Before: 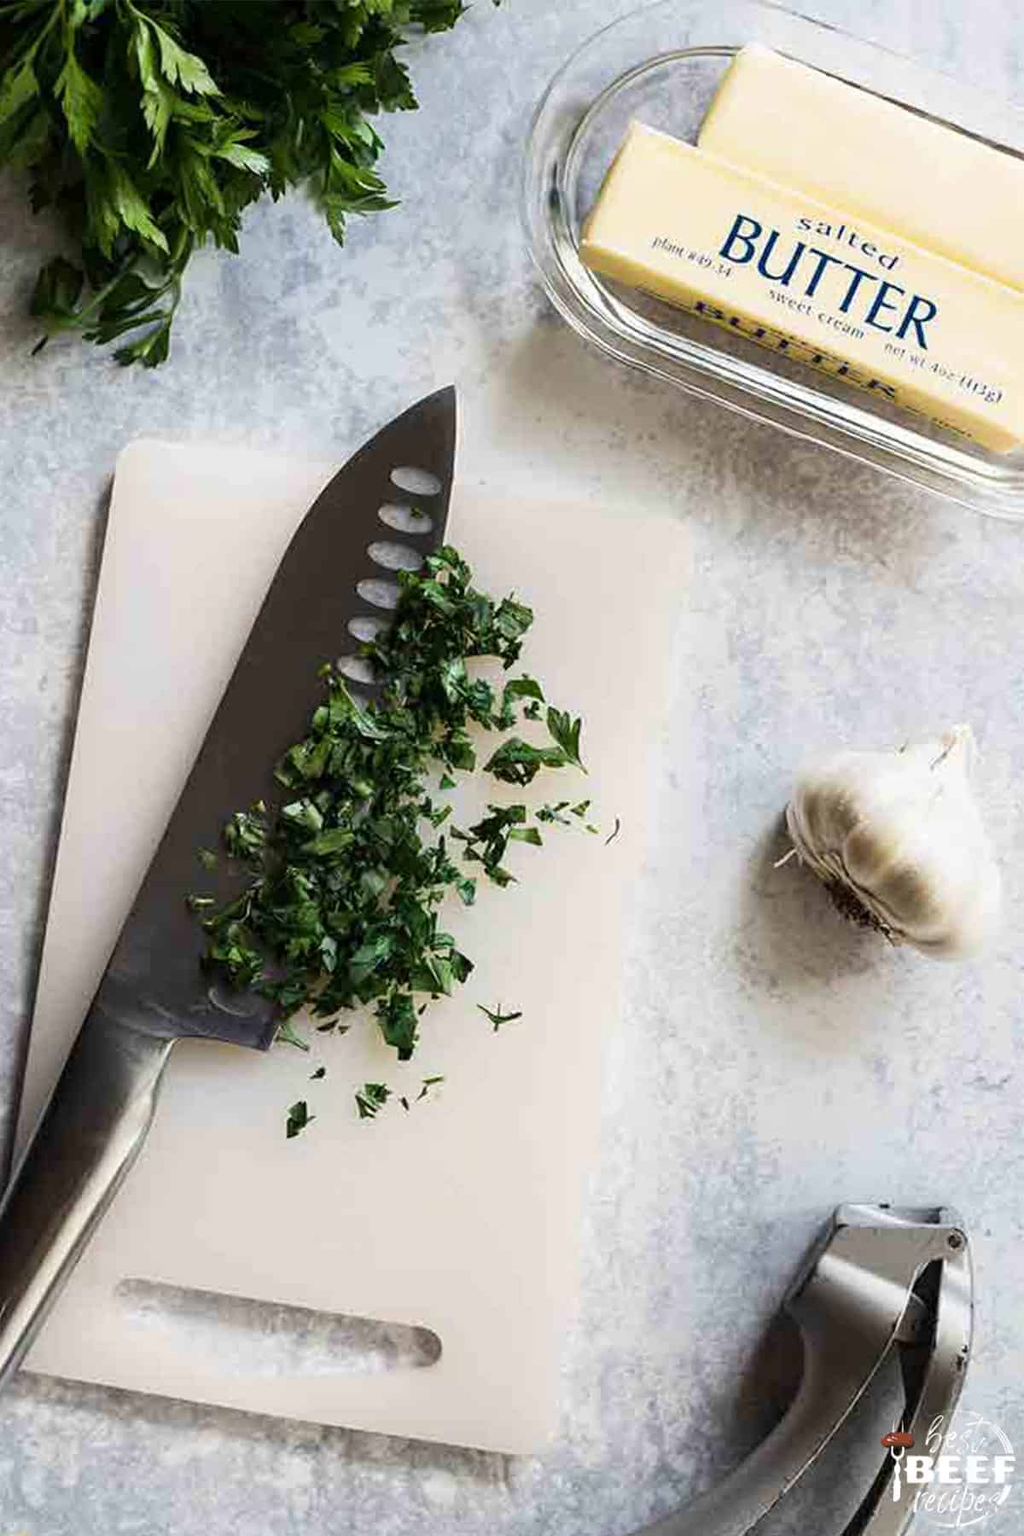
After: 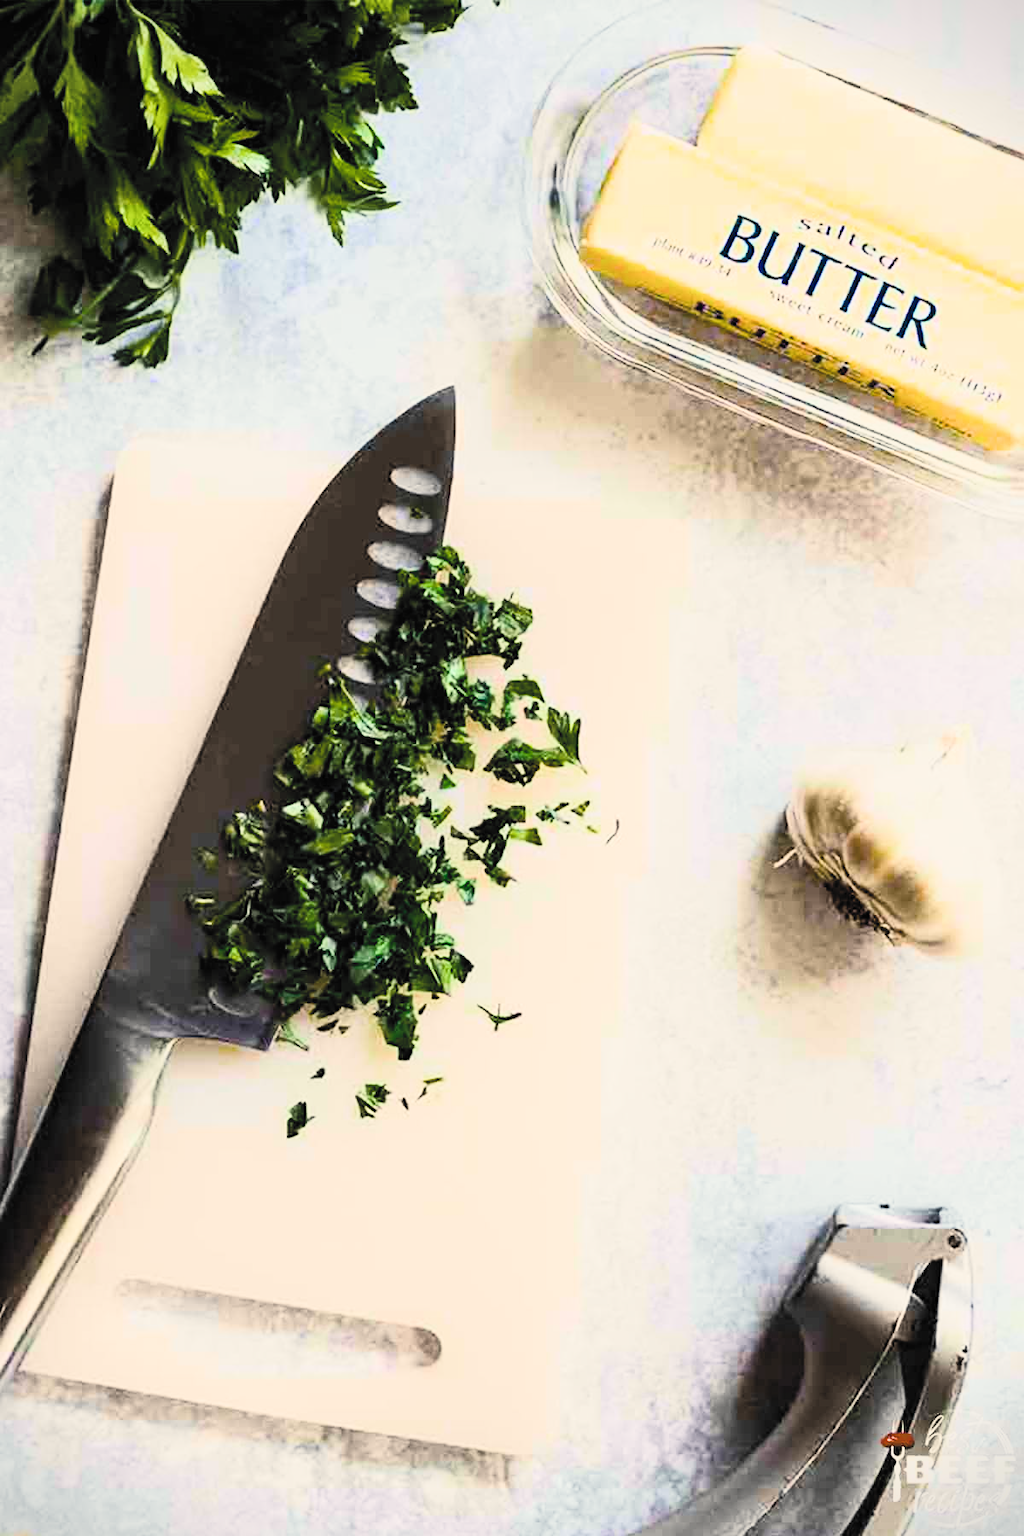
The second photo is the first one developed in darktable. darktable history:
contrast brightness saturation: contrast 0.388, brightness 0.513
vignetting: fall-off start 99.37%, brightness -0.575, unbound false
color balance rgb: highlights gain › chroma 3.04%, highlights gain › hue 77.06°, linear chroma grading › global chroma 17.052%, perceptual saturation grading › global saturation 25.28%, global vibrance 16.312%, saturation formula JzAzBz (2021)
filmic rgb: black relative exposure -7.28 EV, white relative exposure 5.07 EV, hardness 3.22, add noise in highlights 0.002, color science v3 (2019), use custom middle-gray values true, contrast in highlights soft
